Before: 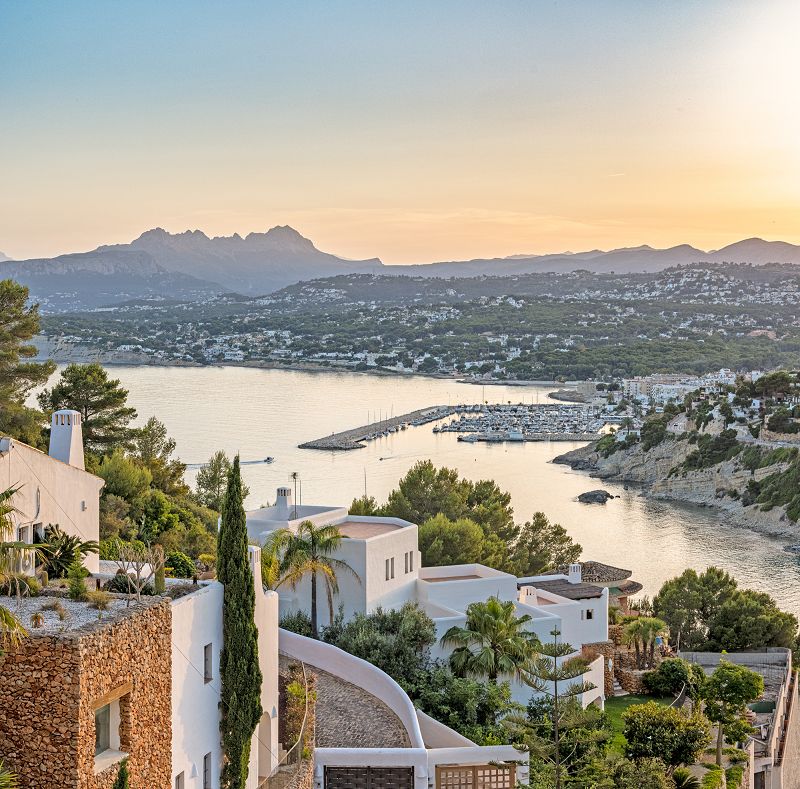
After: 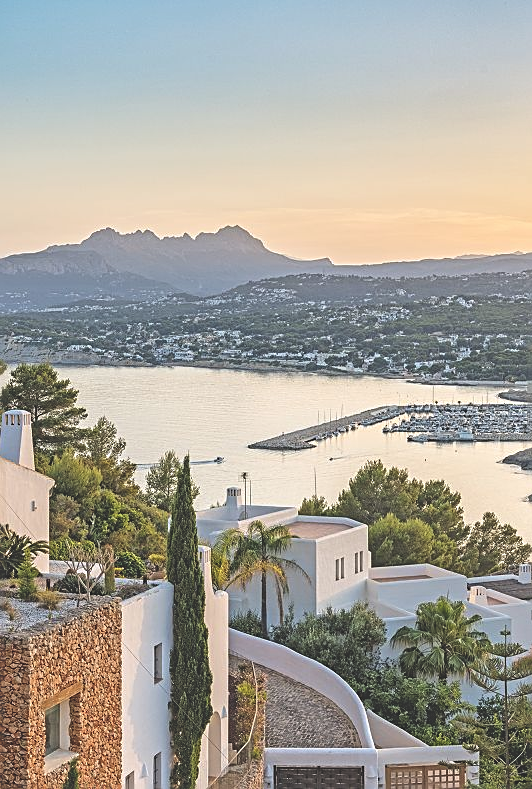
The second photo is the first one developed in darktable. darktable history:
crop and rotate: left 6.314%, right 27.093%
sharpen: on, module defaults
exposure: black level correction -0.031, compensate highlight preservation false
